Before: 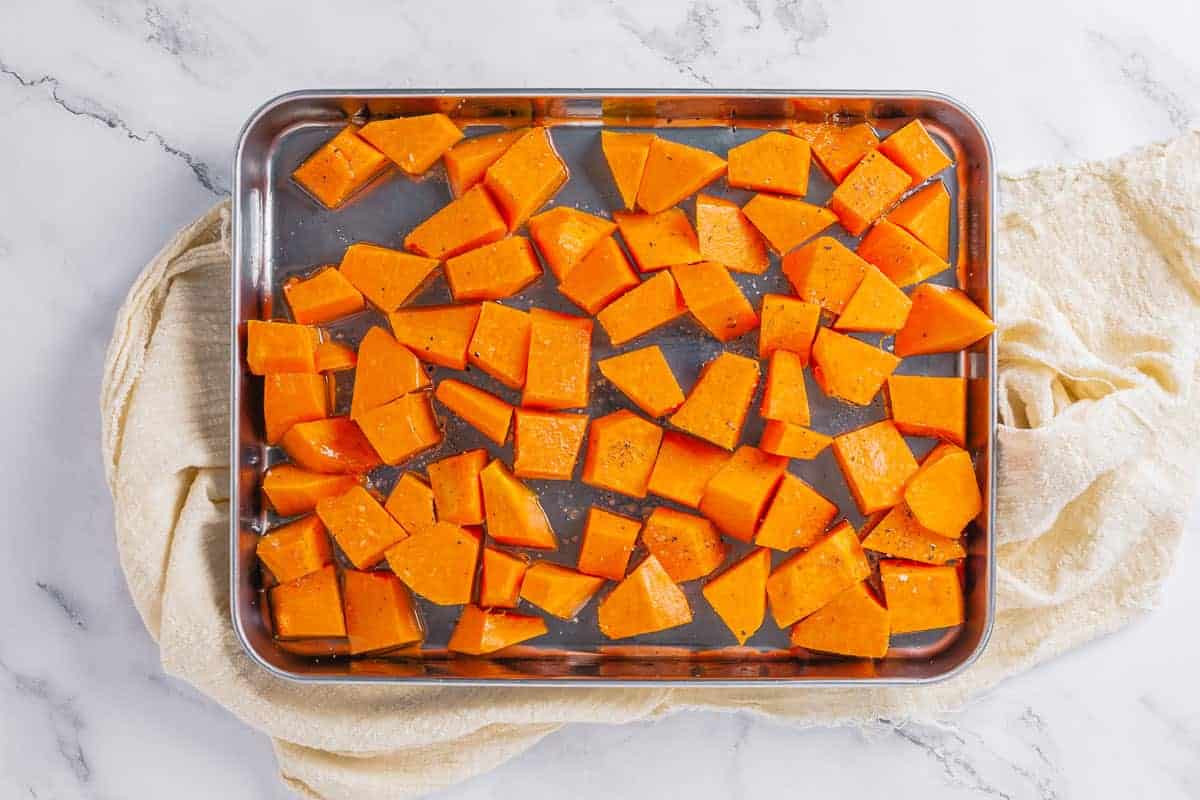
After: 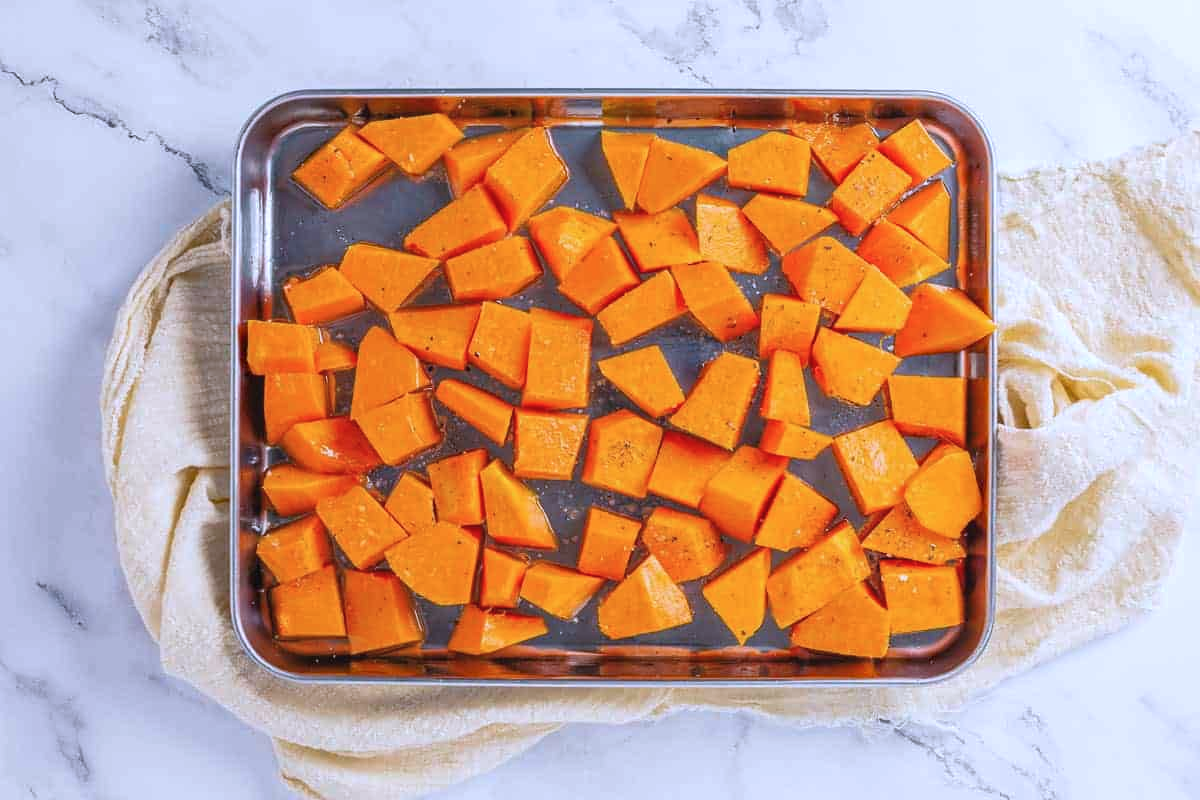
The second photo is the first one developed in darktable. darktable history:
haze removal: compatibility mode true, adaptive false
color calibration: illuminant as shot in camera, x 0.37, y 0.382, temperature 4313.32 K
exposure: black level correction -0.003, exposure 0.04 EV, compensate highlight preservation false
